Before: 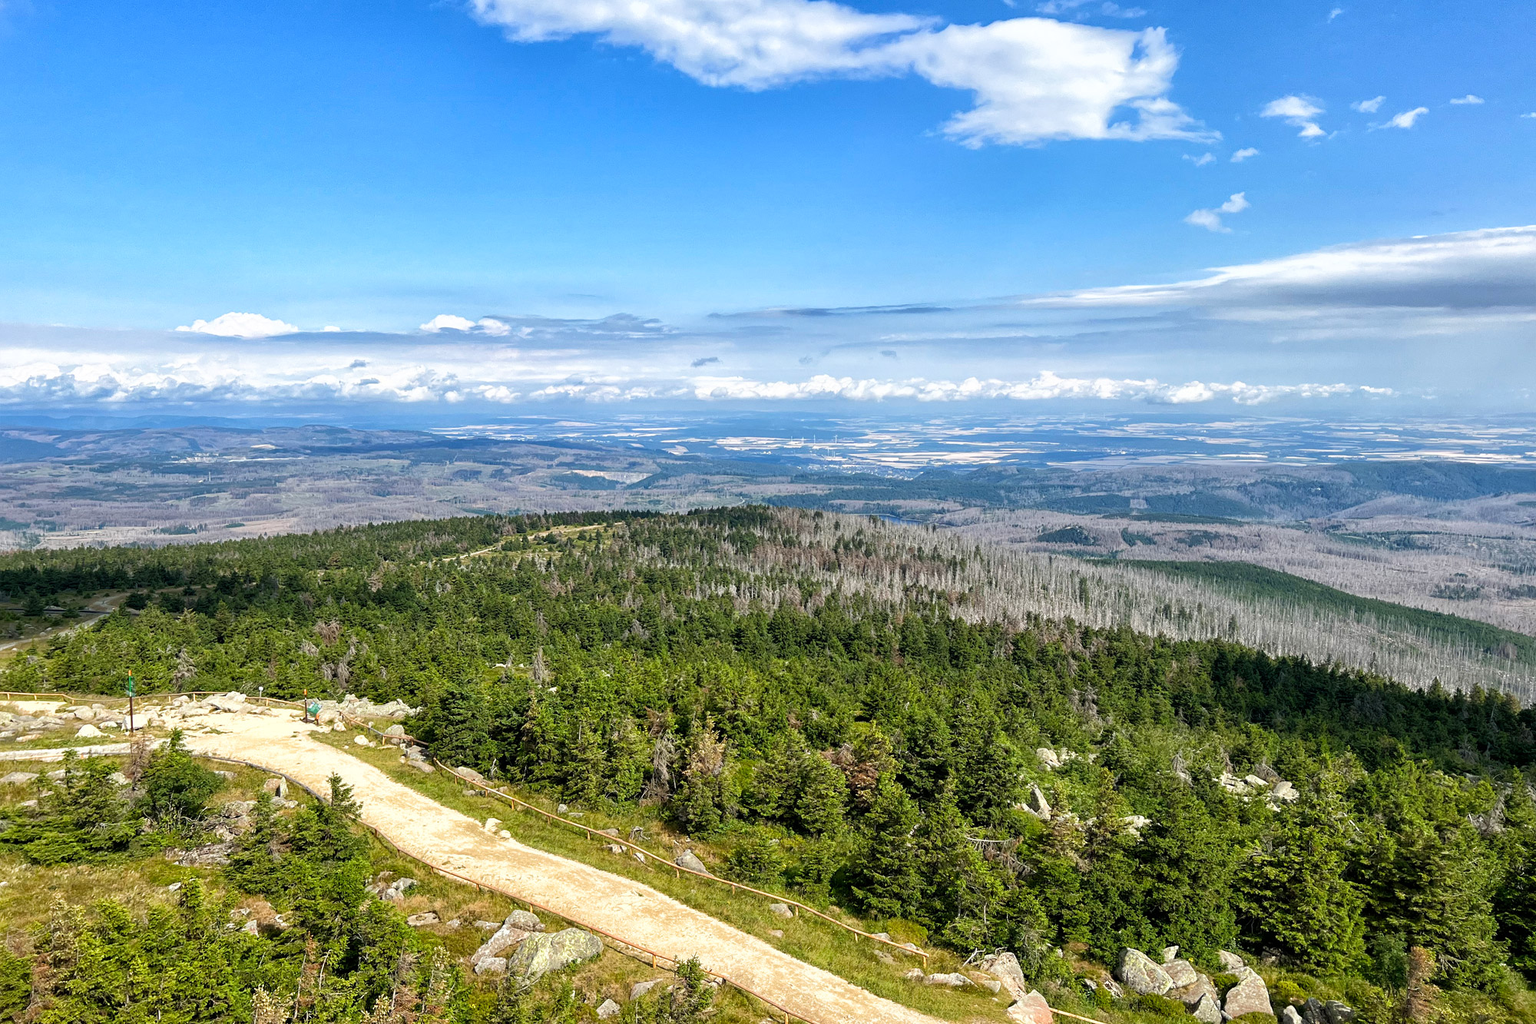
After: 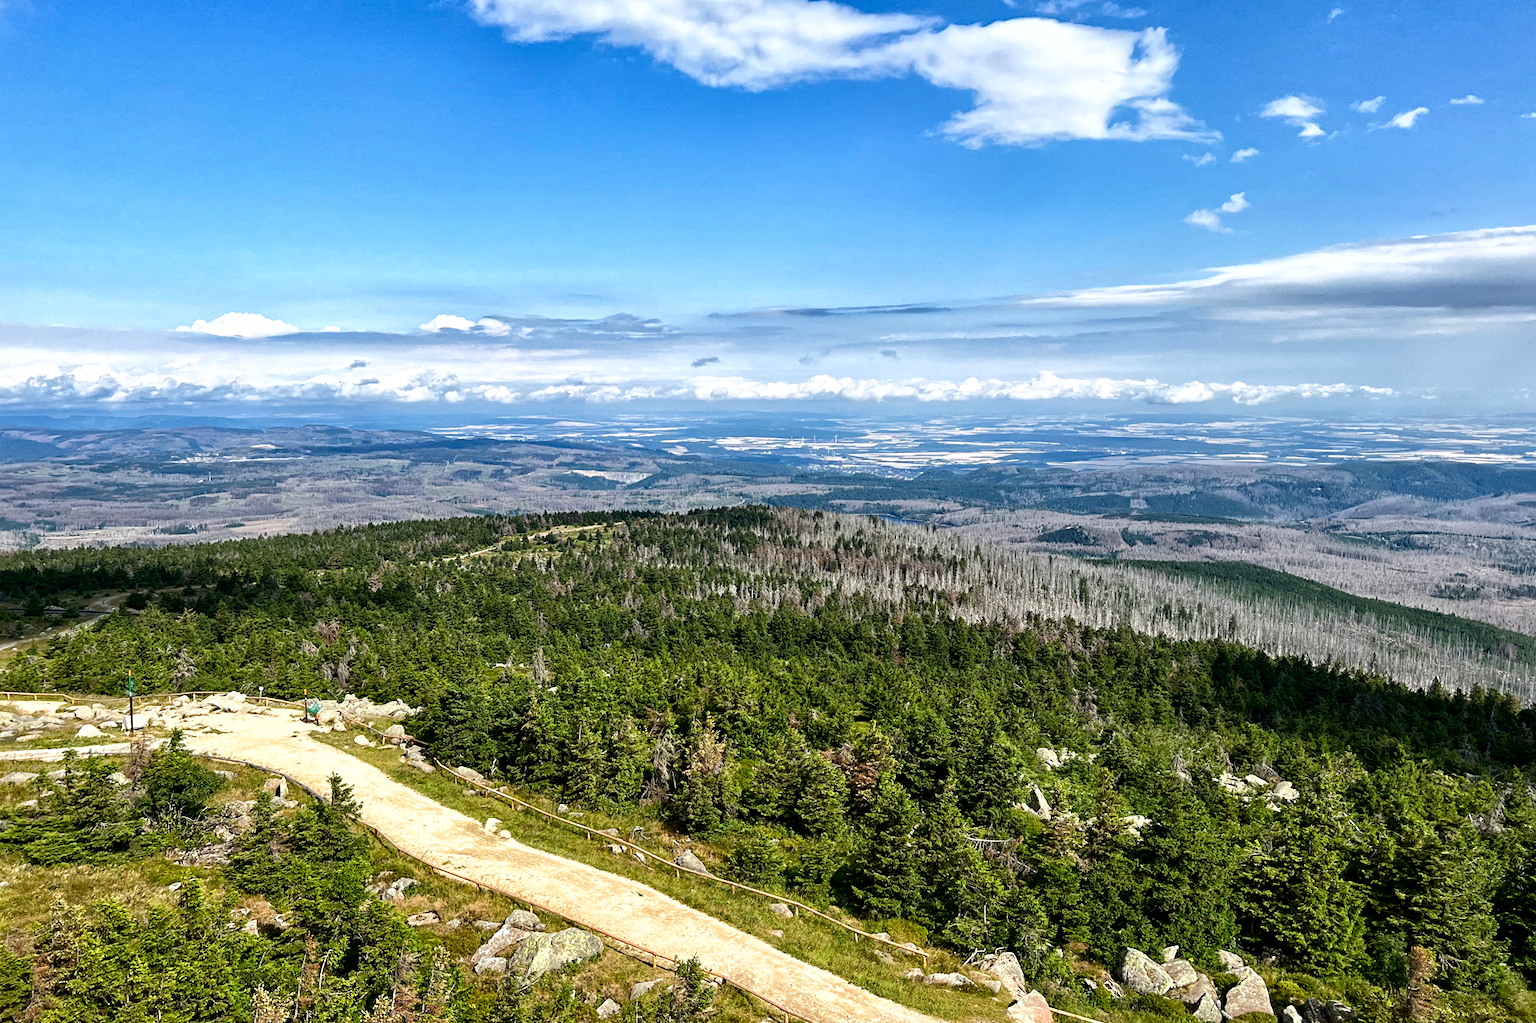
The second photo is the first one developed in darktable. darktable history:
tone curve: curves: ch0 [(0, 0) (0.003, 0.004) (0.011, 0.008) (0.025, 0.012) (0.044, 0.02) (0.069, 0.028) (0.1, 0.034) (0.136, 0.059) (0.177, 0.1) (0.224, 0.151) (0.277, 0.203) (0.335, 0.266) (0.399, 0.344) (0.468, 0.414) (0.543, 0.507) (0.623, 0.602) (0.709, 0.704) (0.801, 0.804) (0.898, 0.927) (1, 1)], color space Lab, independent channels, preserve colors none
contrast equalizer: y [[0.5, 0.504, 0.515, 0.527, 0.535, 0.534], [0.5 ×6], [0.491, 0.387, 0.179, 0.068, 0.068, 0.068], [0 ×5, 0.023], [0 ×6]]
